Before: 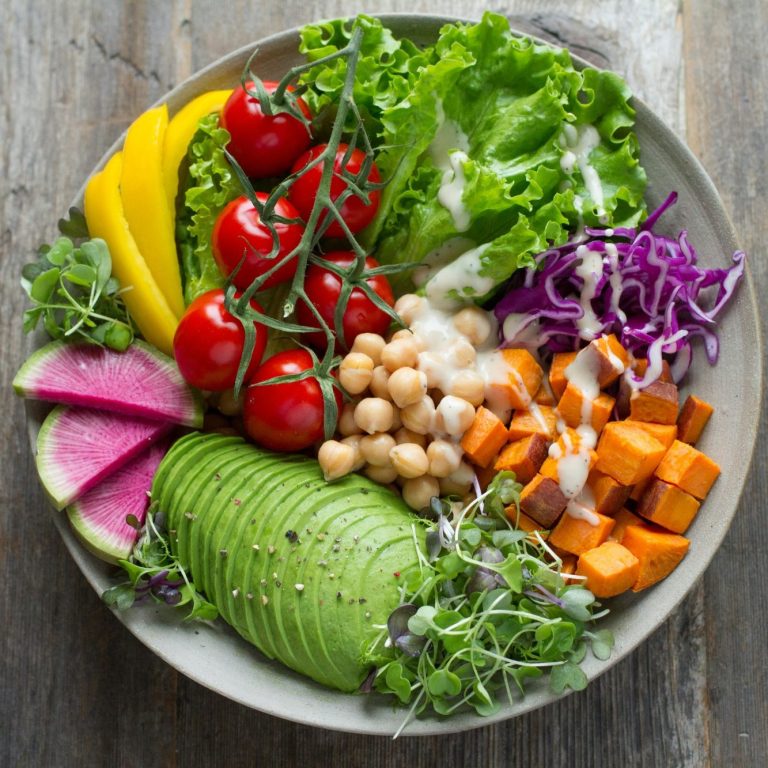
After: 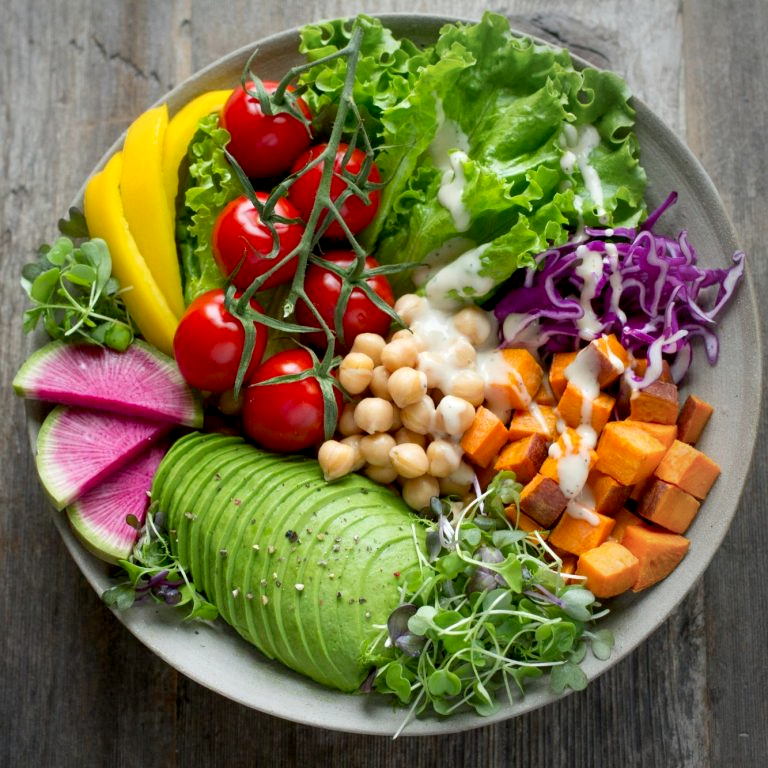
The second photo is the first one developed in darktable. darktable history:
exposure: black level correction 0.007, exposure 0.106 EV, compensate highlight preservation false
vignetting: fall-off radius 61.15%, center (-0.148, 0.016)
